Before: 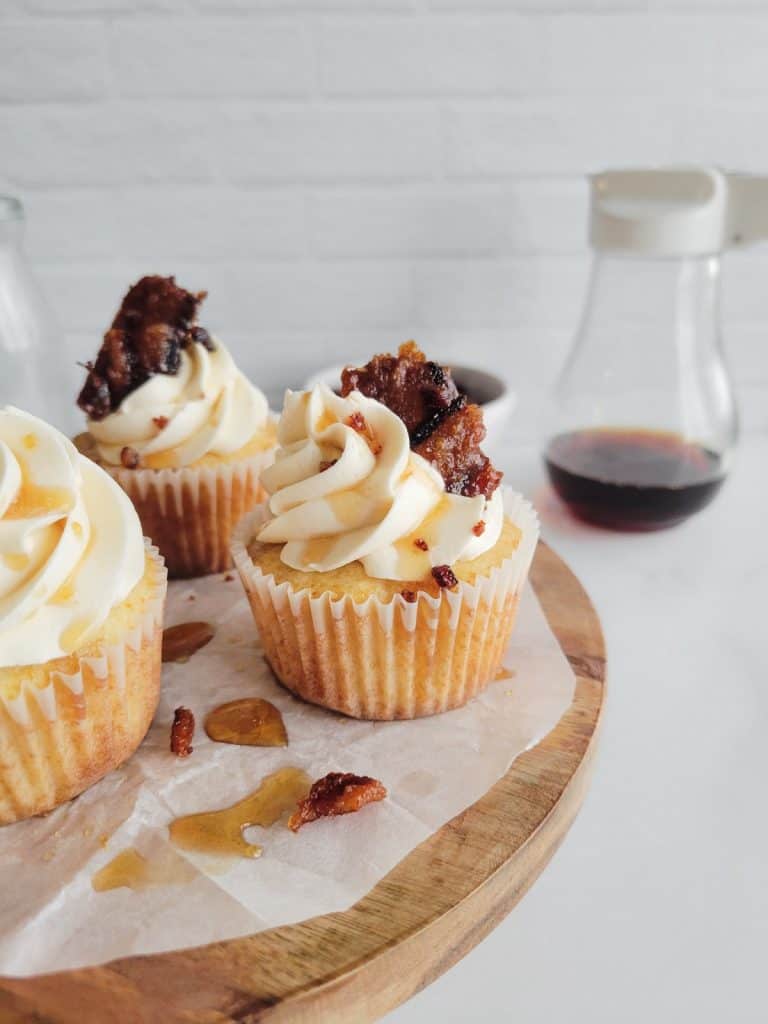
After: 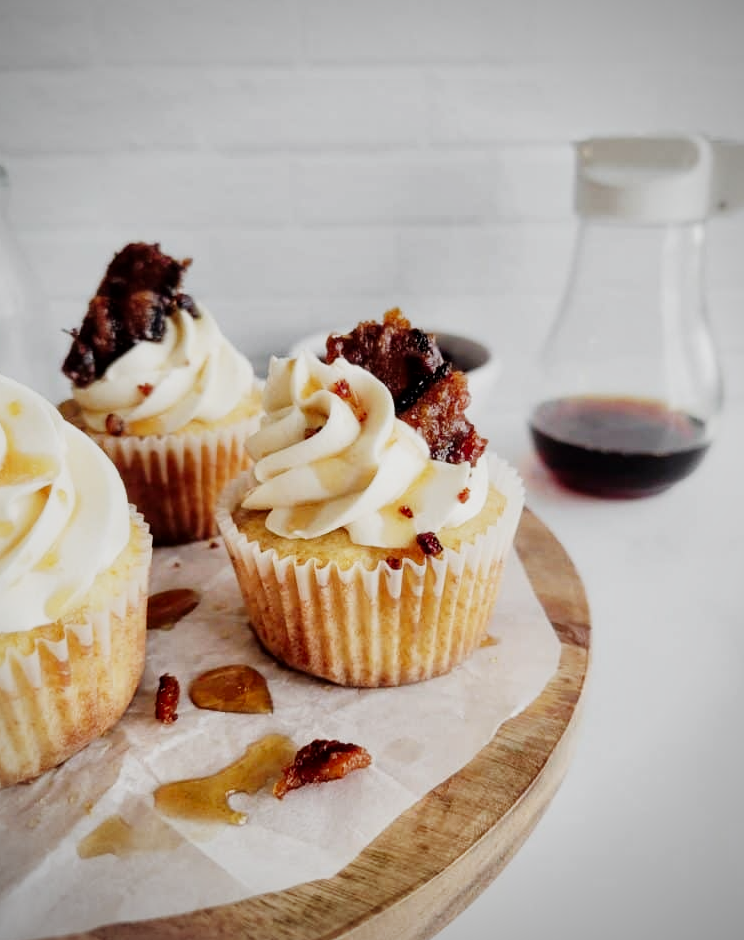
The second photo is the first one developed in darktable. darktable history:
vignetting: on, module defaults
local contrast: mode bilateral grid, contrast 20, coarseness 50, detail 144%, midtone range 0.2
crop: left 1.964%, top 3.251%, right 1.122%, bottom 4.933%
sigmoid: contrast 1.6, skew -0.2, preserve hue 0%, red attenuation 0.1, red rotation 0.035, green attenuation 0.1, green rotation -0.017, blue attenuation 0.15, blue rotation -0.052, base primaries Rec2020
